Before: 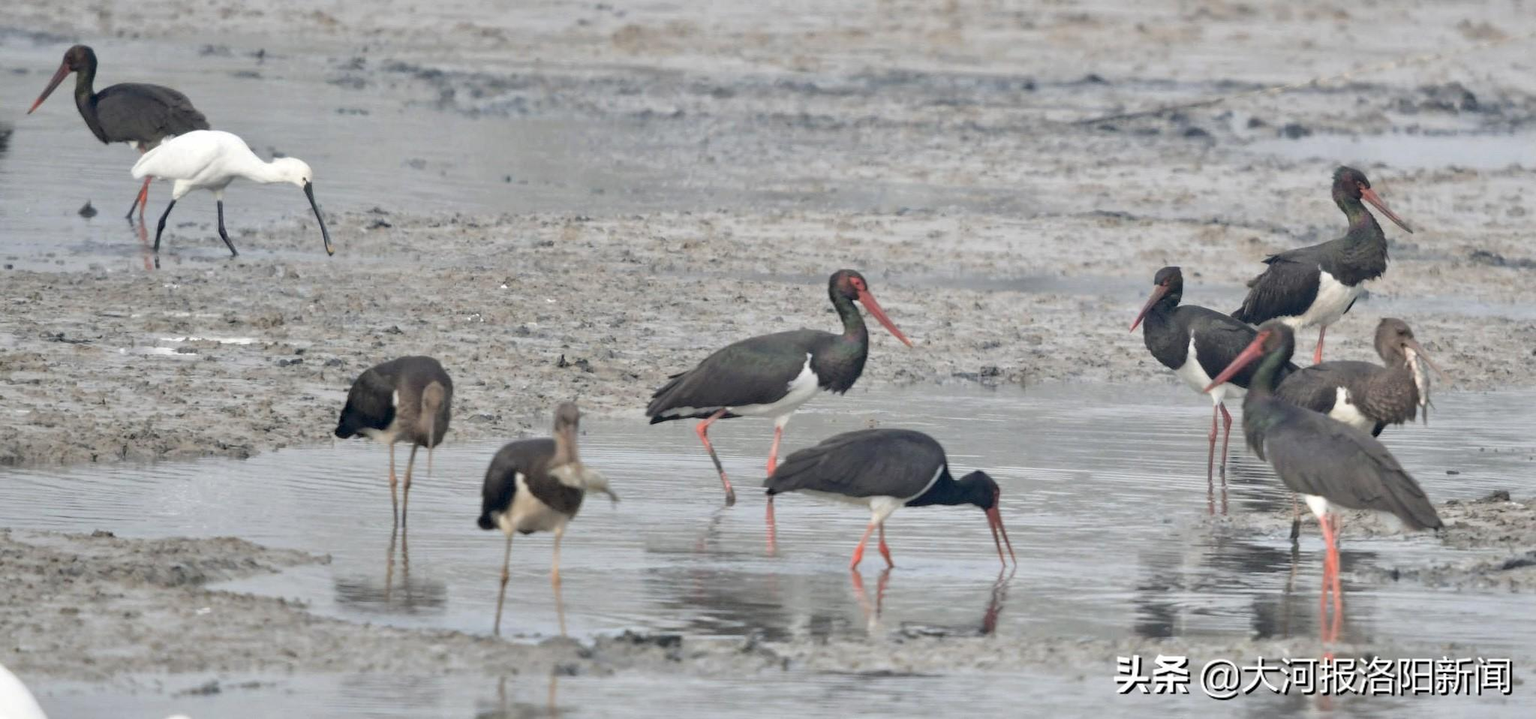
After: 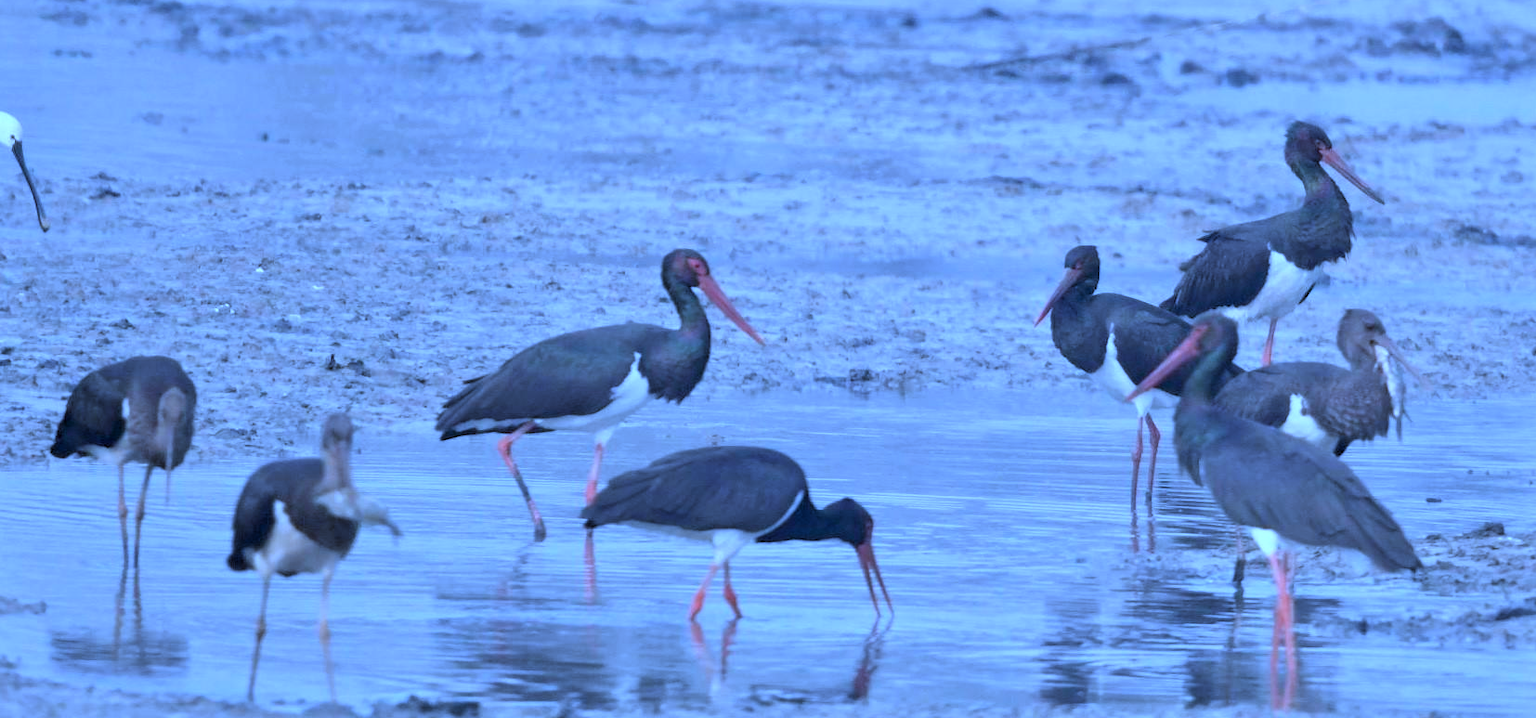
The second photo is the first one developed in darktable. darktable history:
crop: left 19.159%, top 9.58%, bottom 9.58%
white balance: red 0.766, blue 1.537
